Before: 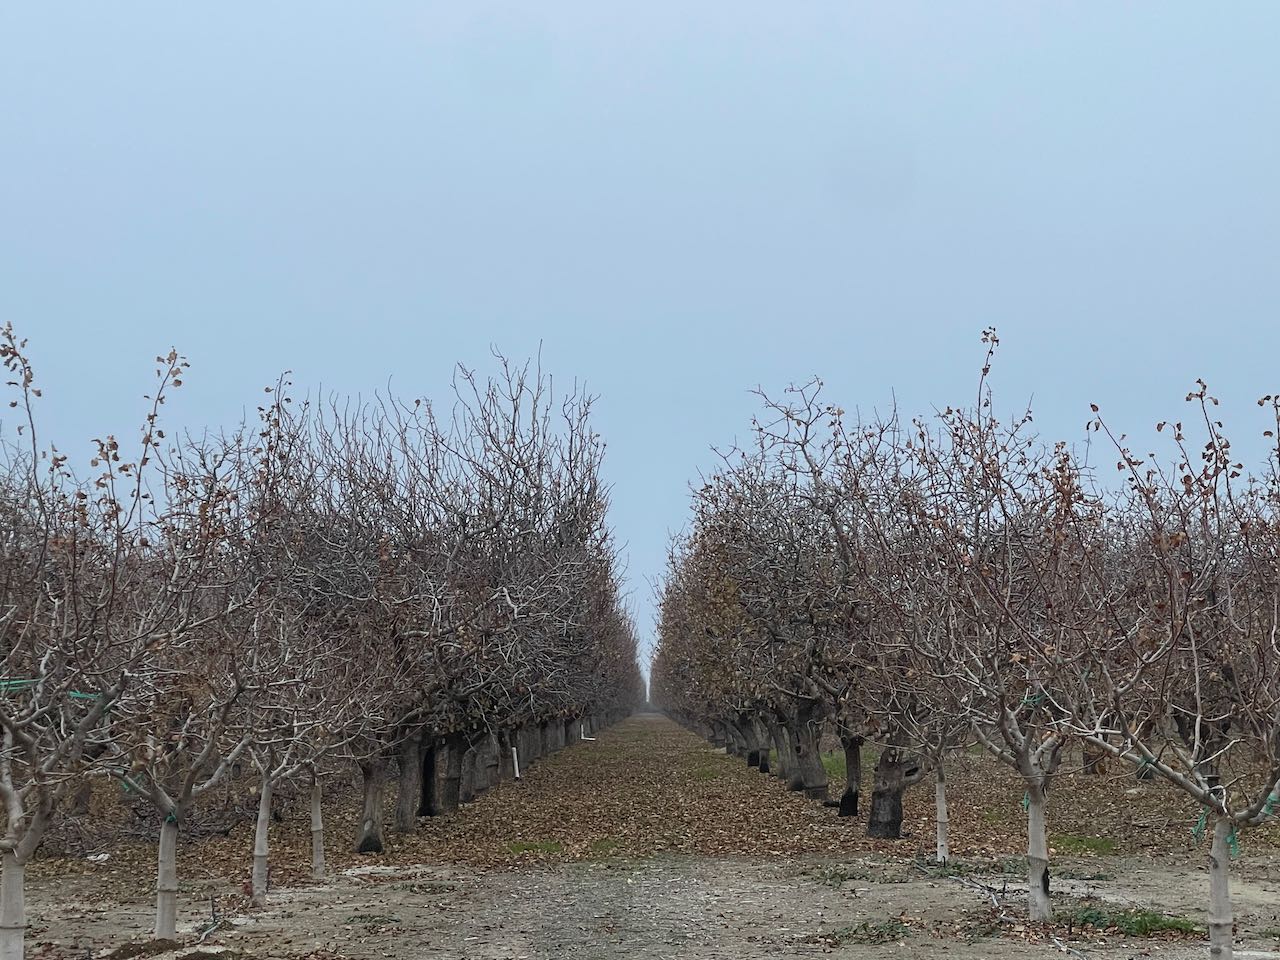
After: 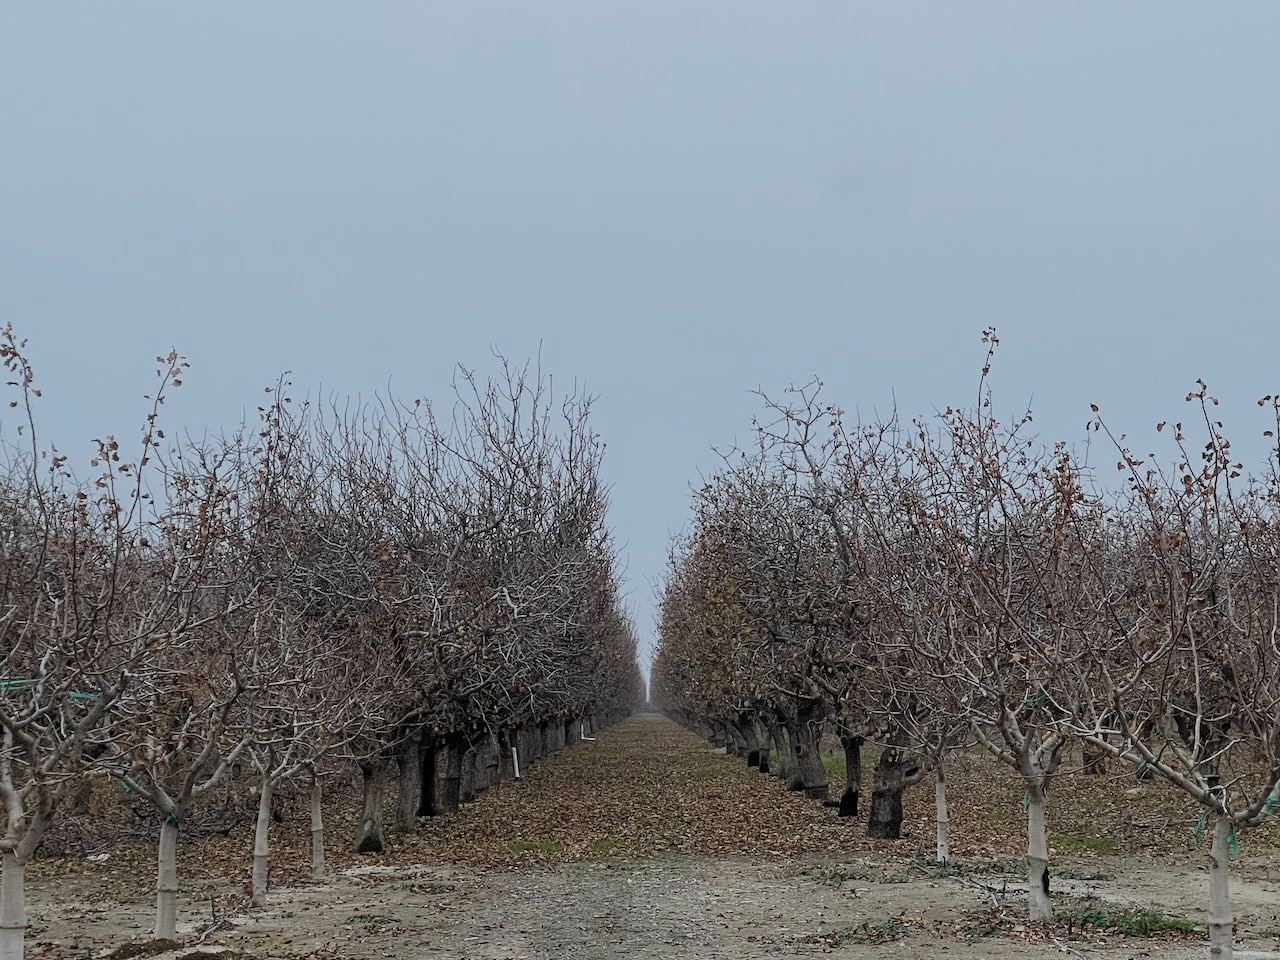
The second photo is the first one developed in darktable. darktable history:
exposure: compensate highlight preservation false
filmic rgb: black relative exposure -7.65 EV, white relative exposure 4.56 EV, threshold 5.99 EV, hardness 3.61, enable highlight reconstruction true
